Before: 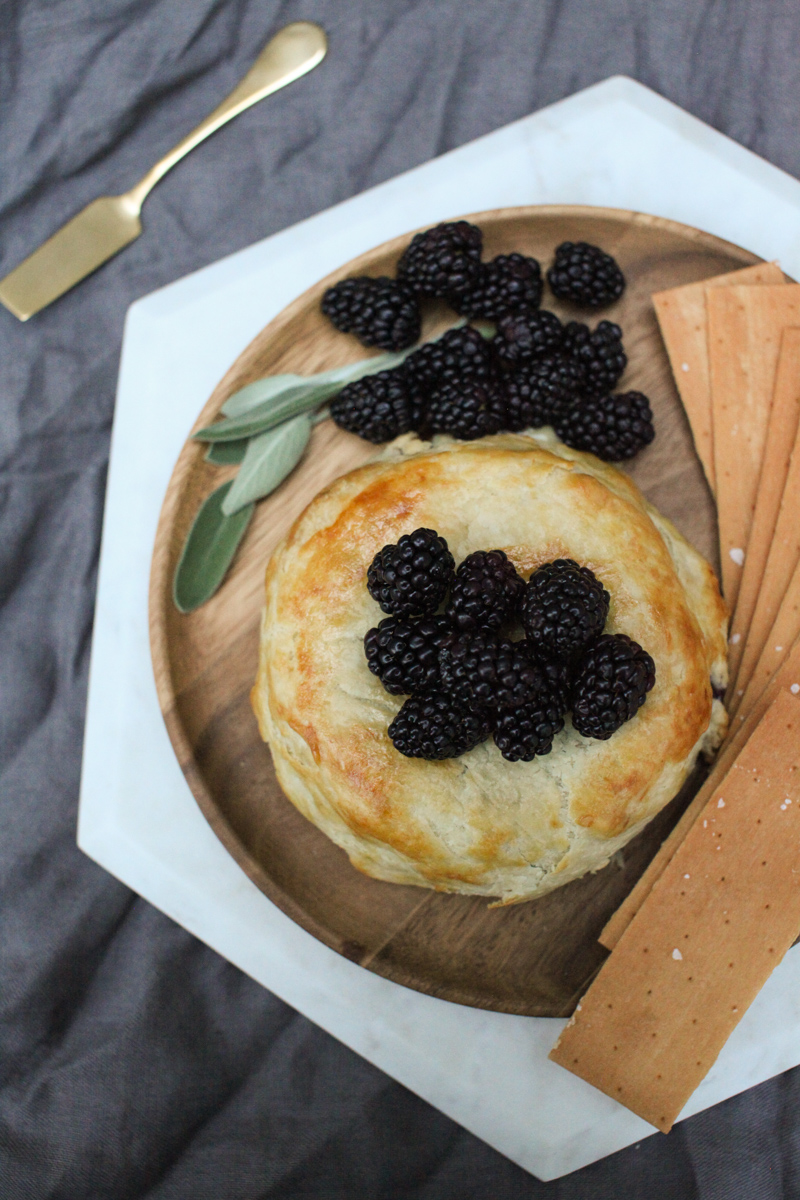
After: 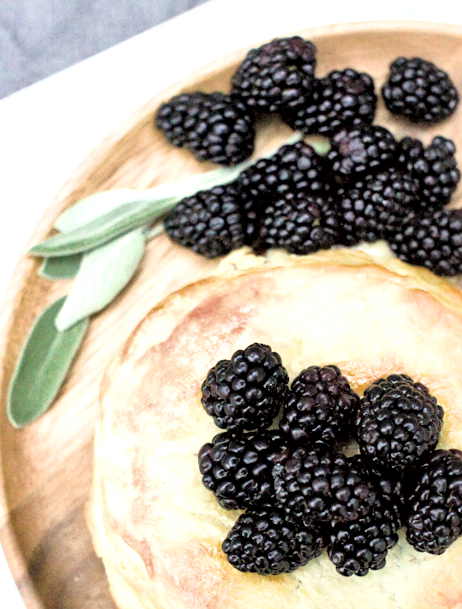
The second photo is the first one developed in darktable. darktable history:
crop: left 20.756%, top 15.469%, right 21.468%, bottom 33.721%
tone equalizer: -8 EV -0.411 EV, -7 EV -0.404 EV, -6 EV -0.339 EV, -5 EV -0.222 EV, -3 EV 0.245 EV, -2 EV 0.355 EV, -1 EV 0.413 EV, +0 EV 0.429 EV
local contrast: mode bilateral grid, contrast 44, coarseness 70, detail 212%, midtone range 0.2
filmic rgb: black relative exposure -7.65 EV, white relative exposure 4.56 EV, hardness 3.61
exposure: exposure 2.05 EV, compensate highlight preservation false
